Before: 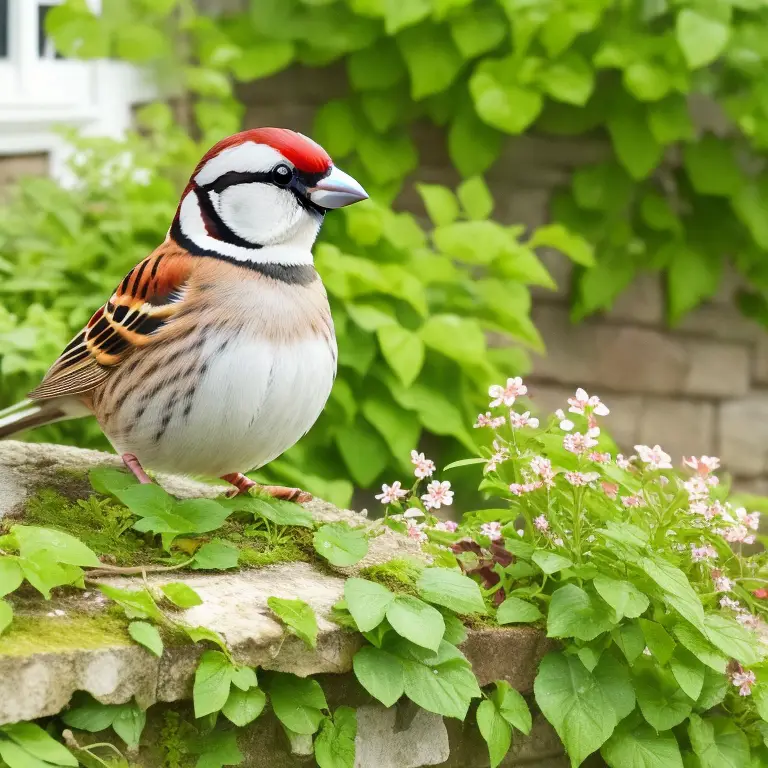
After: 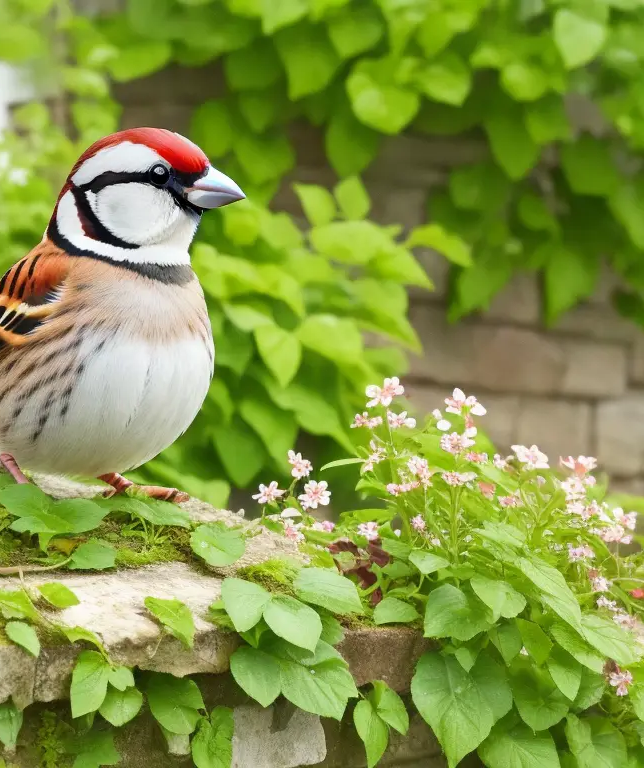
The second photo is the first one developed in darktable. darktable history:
crop: left 16.145%
base curve: exposure shift 0, preserve colors none
